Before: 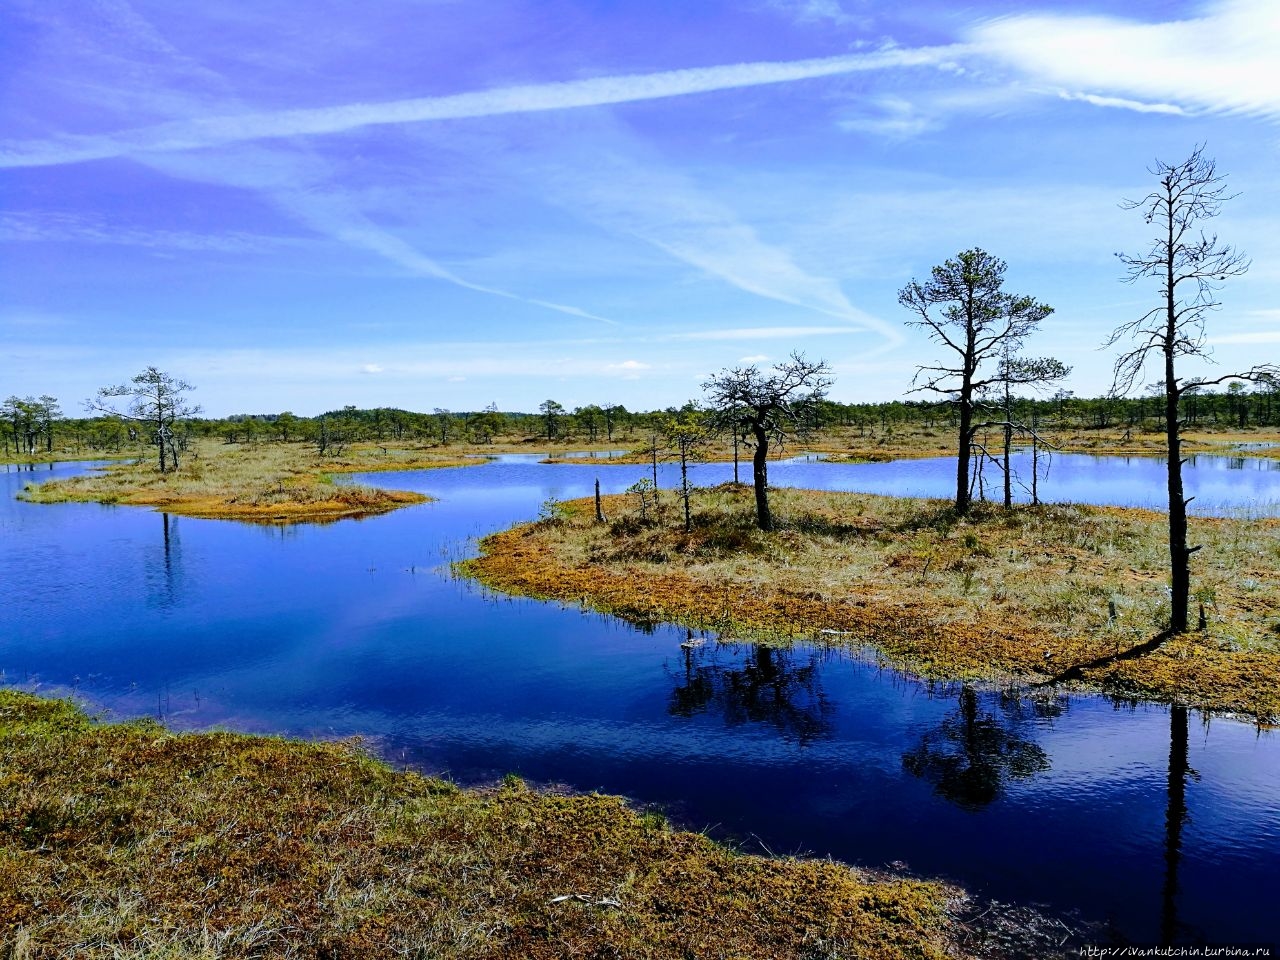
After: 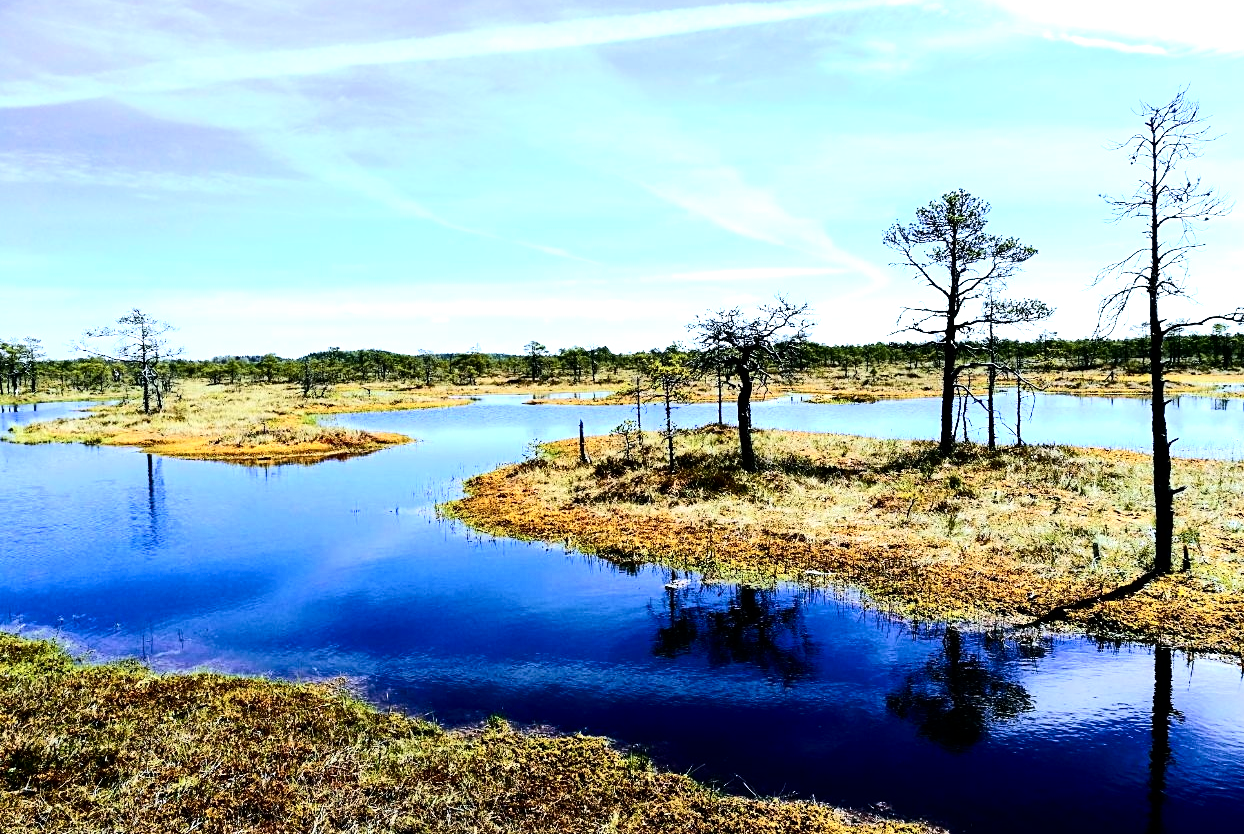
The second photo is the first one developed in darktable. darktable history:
crop: left 1.266%, top 6.165%, right 1.487%, bottom 6.898%
contrast brightness saturation: contrast 0.299
tone equalizer: -8 EV -1.05 EV, -7 EV -1 EV, -6 EV -0.9 EV, -5 EV -0.616 EV, -3 EV 0.589 EV, -2 EV 0.889 EV, -1 EV 1.01 EV, +0 EV 1.07 EV
